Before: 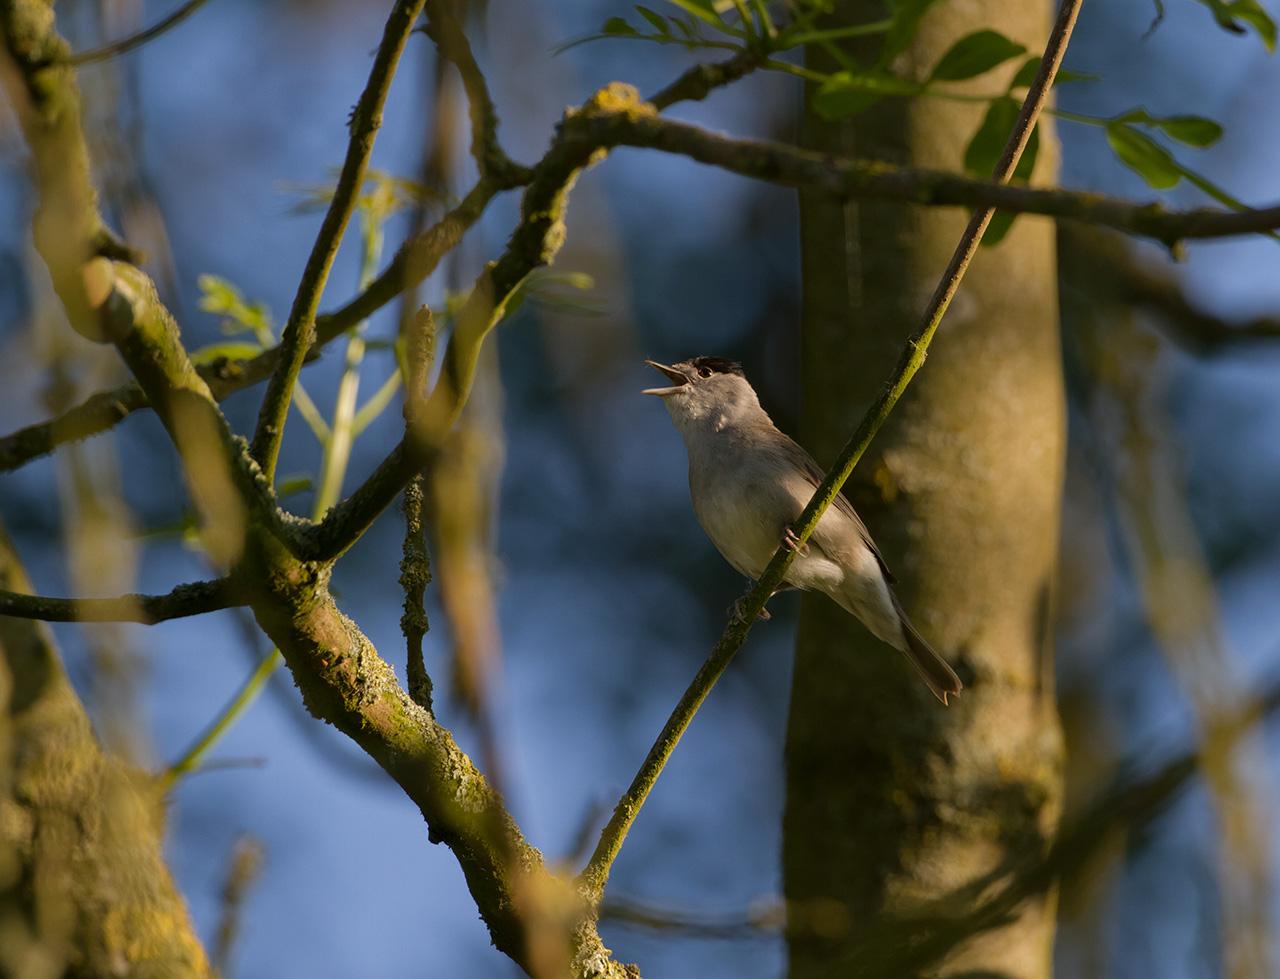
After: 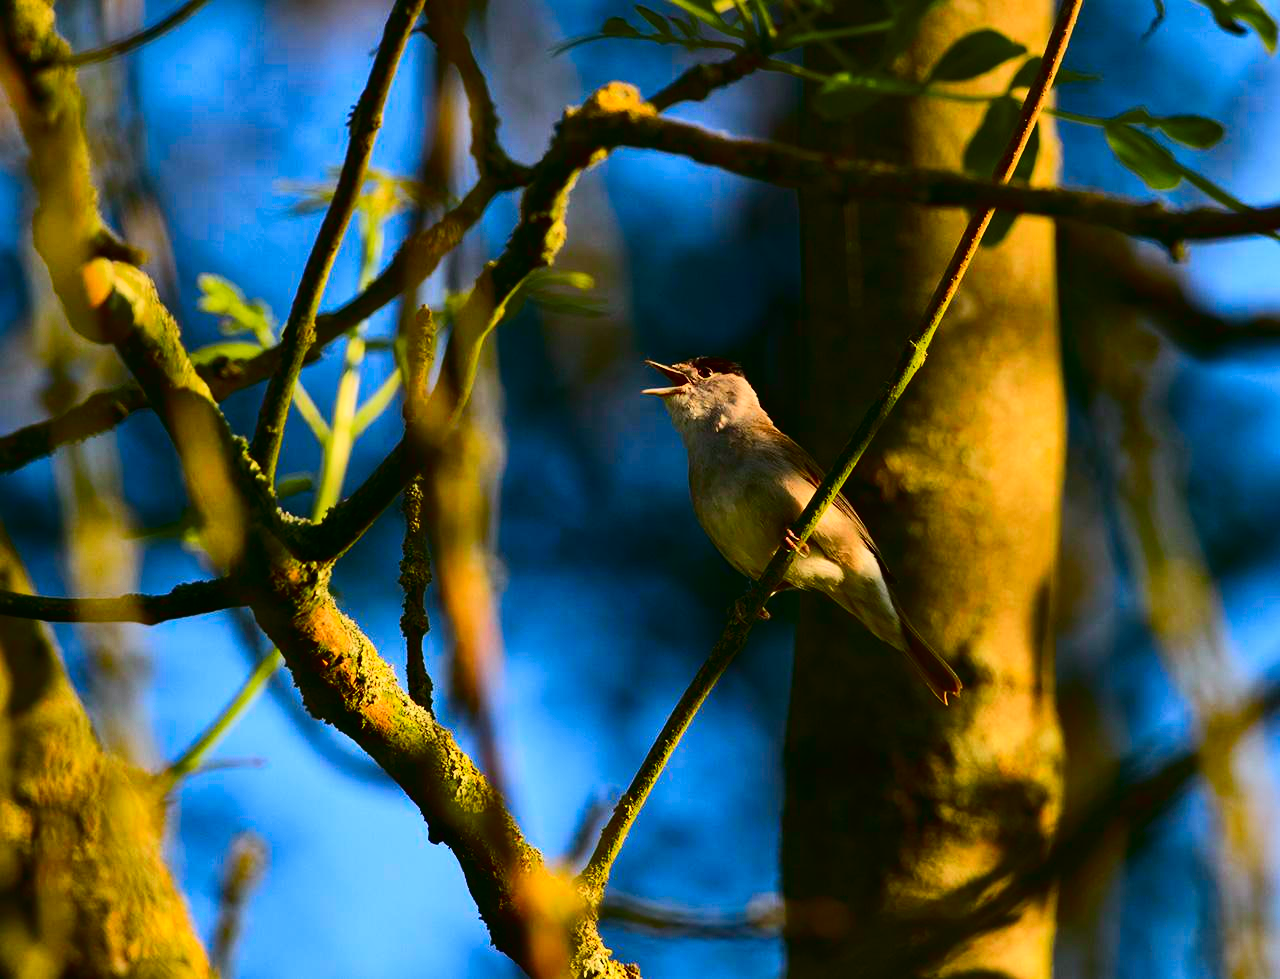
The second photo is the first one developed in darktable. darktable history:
contrast brightness saturation: contrast 0.26, brightness 0.022, saturation 0.882
shadows and highlights: shadows 22.88, highlights -48.54, soften with gaussian
tone curve: curves: ch0 [(0, 0.012) (0.031, 0.02) (0.12, 0.083) (0.193, 0.171) (0.277, 0.279) (0.45, 0.52) (0.568, 0.676) (0.678, 0.777) (0.875, 0.92) (1, 0.965)]; ch1 [(0, 0) (0.243, 0.245) (0.402, 0.41) (0.493, 0.486) (0.508, 0.507) (0.531, 0.53) (0.551, 0.564) (0.646, 0.672) (0.694, 0.732) (1, 1)]; ch2 [(0, 0) (0.249, 0.216) (0.356, 0.343) (0.424, 0.442) (0.476, 0.482) (0.498, 0.502) (0.517, 0.517) (0.532, 0.545) (0.562, 0.575) (0.614, 0.644) (0.706, 0.748) (0.808, 0.809) (0.991, 0.968)], color space Lab, independent channels, preserve colors none
